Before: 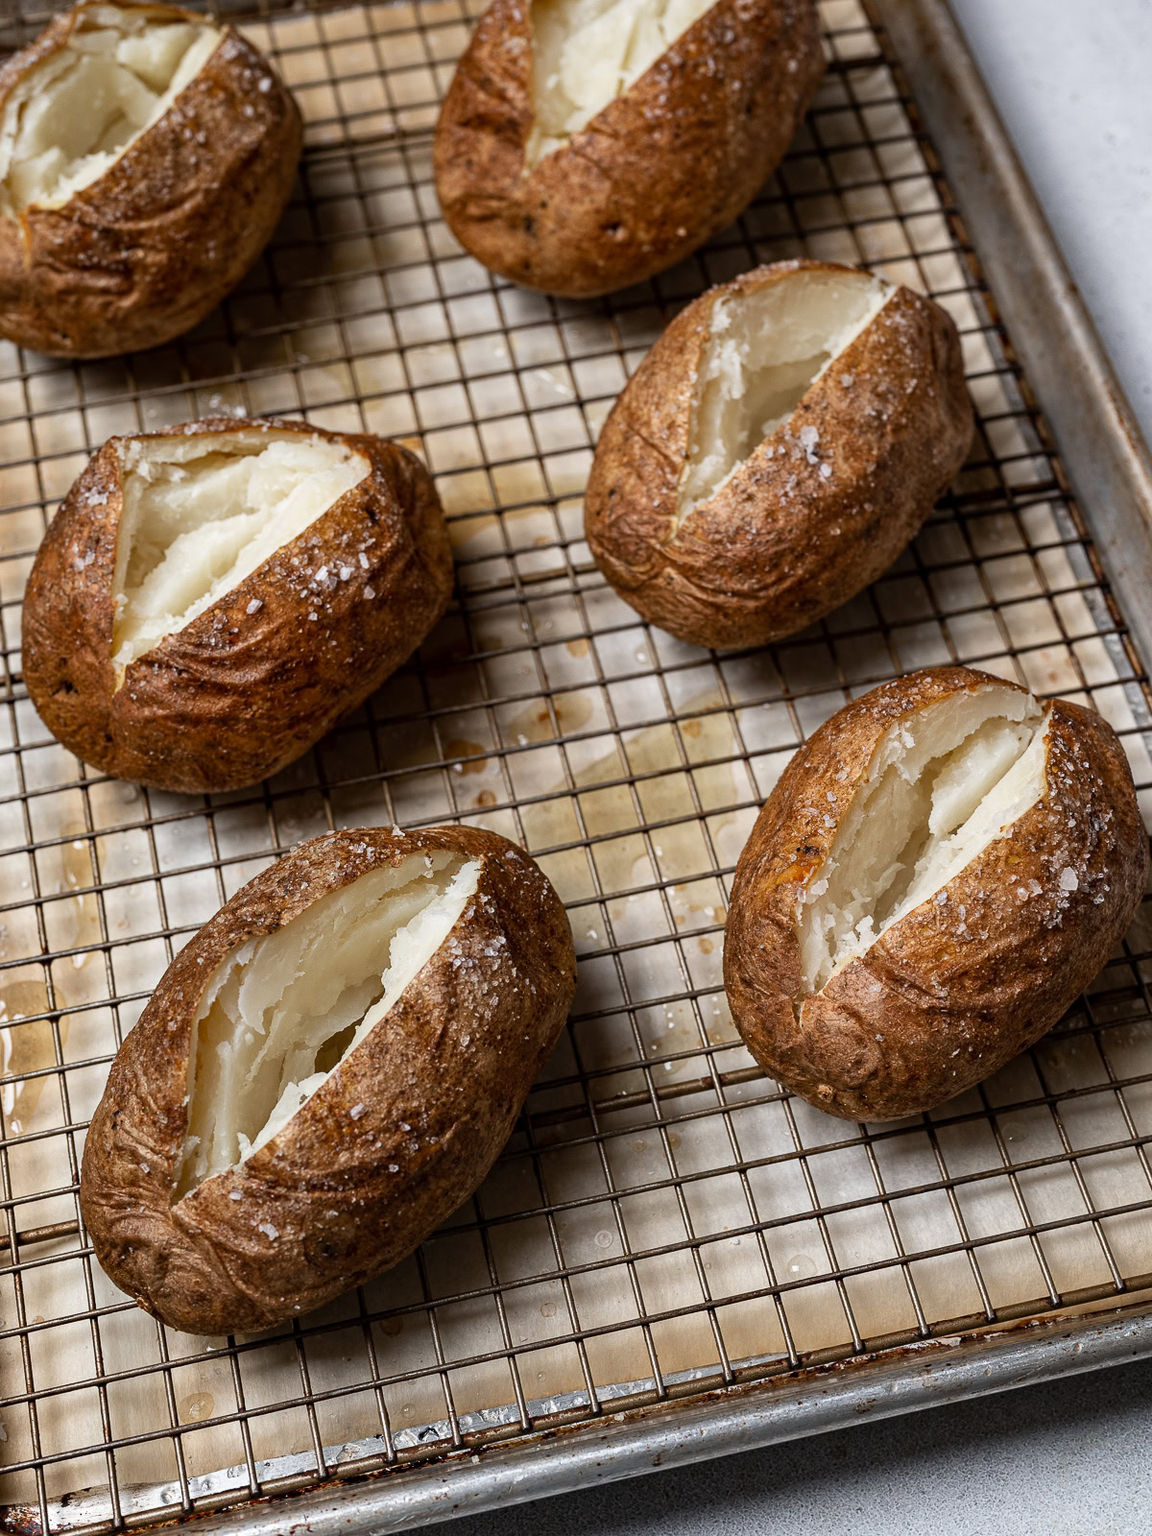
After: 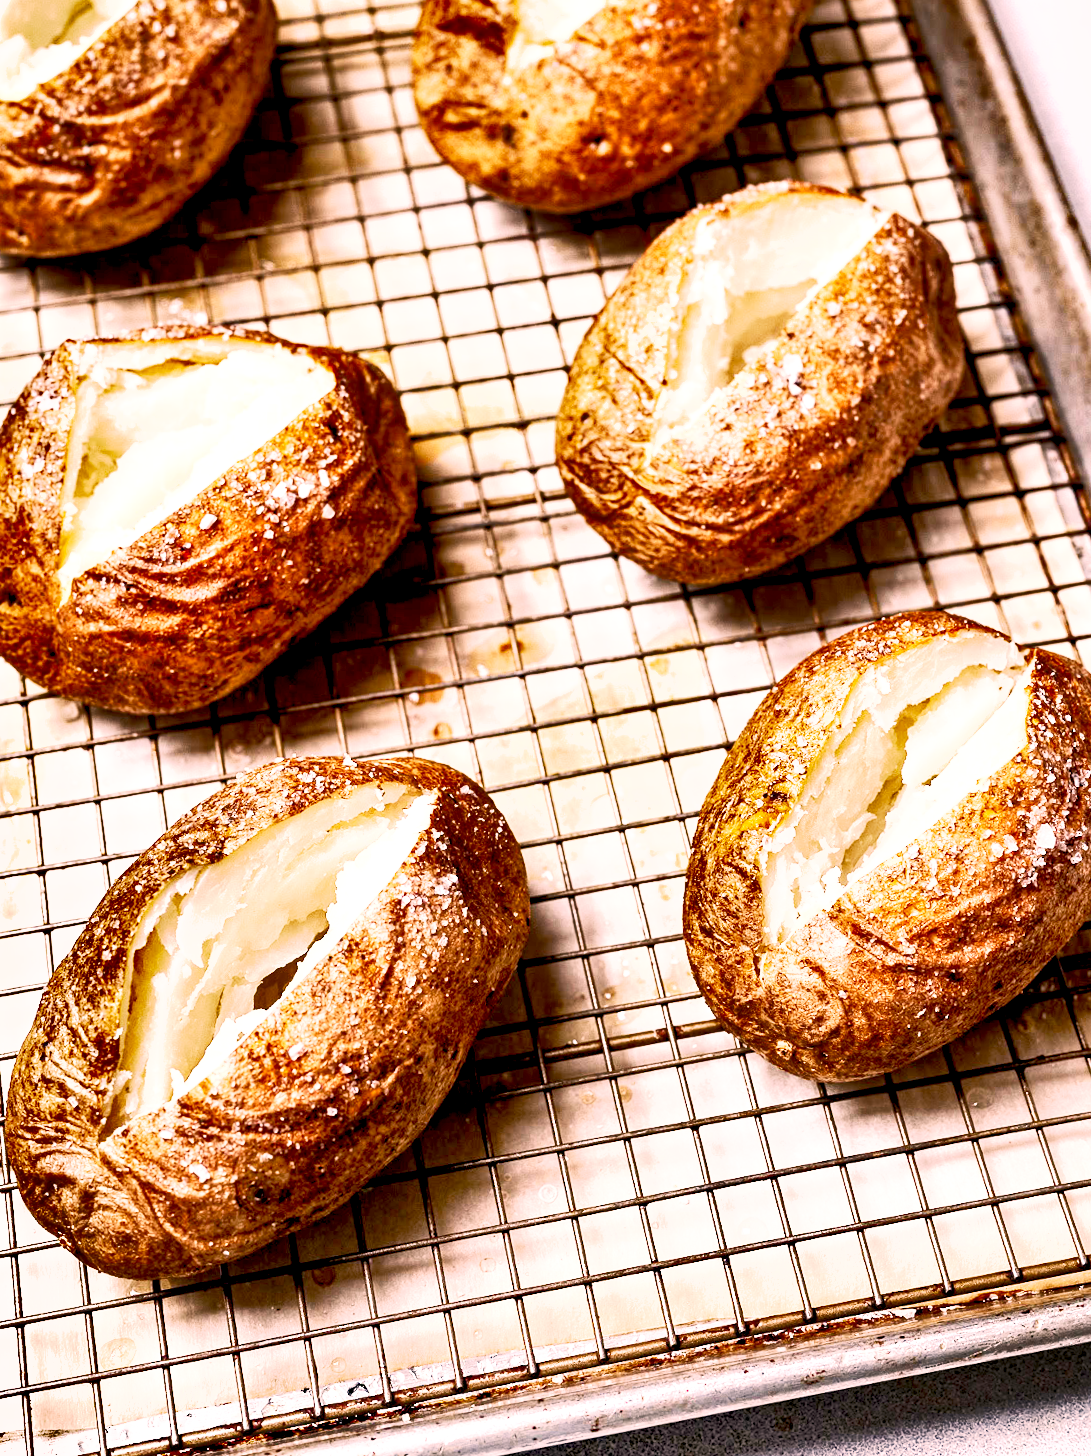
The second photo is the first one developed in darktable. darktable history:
shadows and highlights: radius 106.29, shadows 40.59, highlights -72.8, low approximation 0.01, soften with gaussian
crop and rotate: angle -2.09°, left 3.132%, top 4.059%, right 1.529%, bottom 0.551%
local contrast: highlights 100%, shadows 100%, detail 119%, midtone range 0.2
color correction: highlights a* 12.98, highlights b* 5.46
exposure: black level correction 0.006, exposure 2.079 EV, compensate highlight preservation false
base curve: curves: ch0 [(0, 0) (0.088, 0.125) (0.176, 0.251) (0.354, 0.501) (0.613, 0.749) (1, 0.877)], preserve colors none
contrast brightness saturation: contrast 0.081, saturation 0.024
